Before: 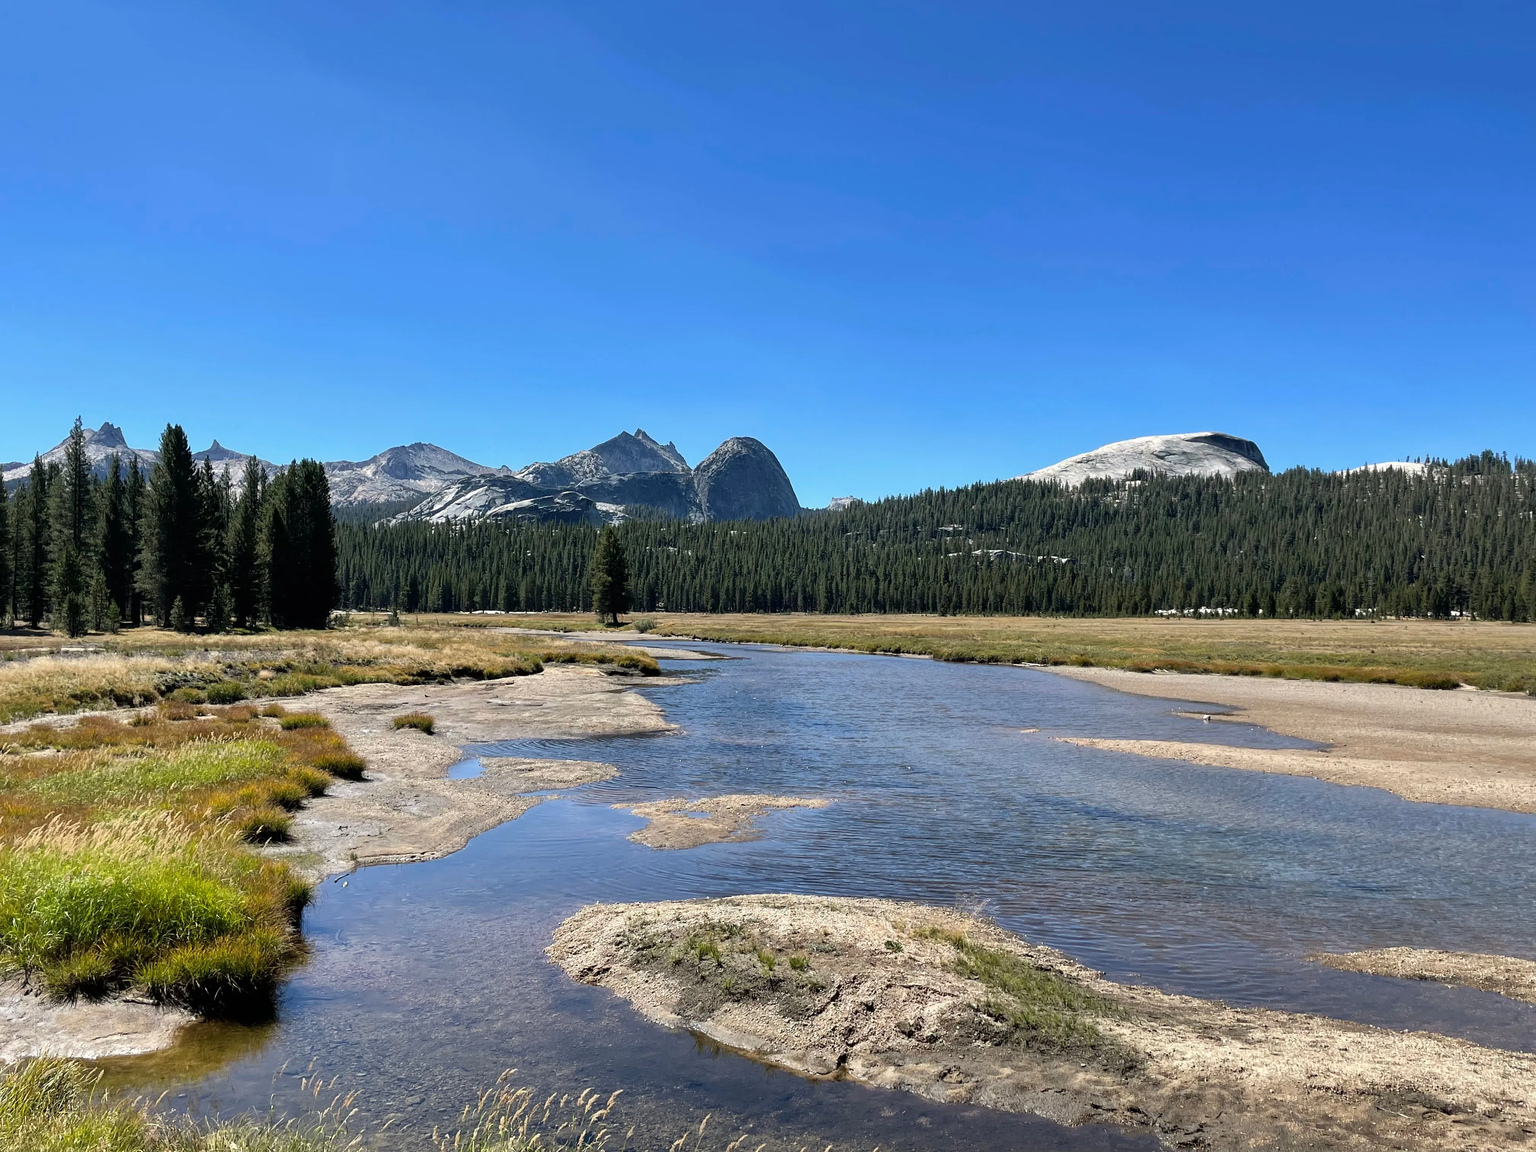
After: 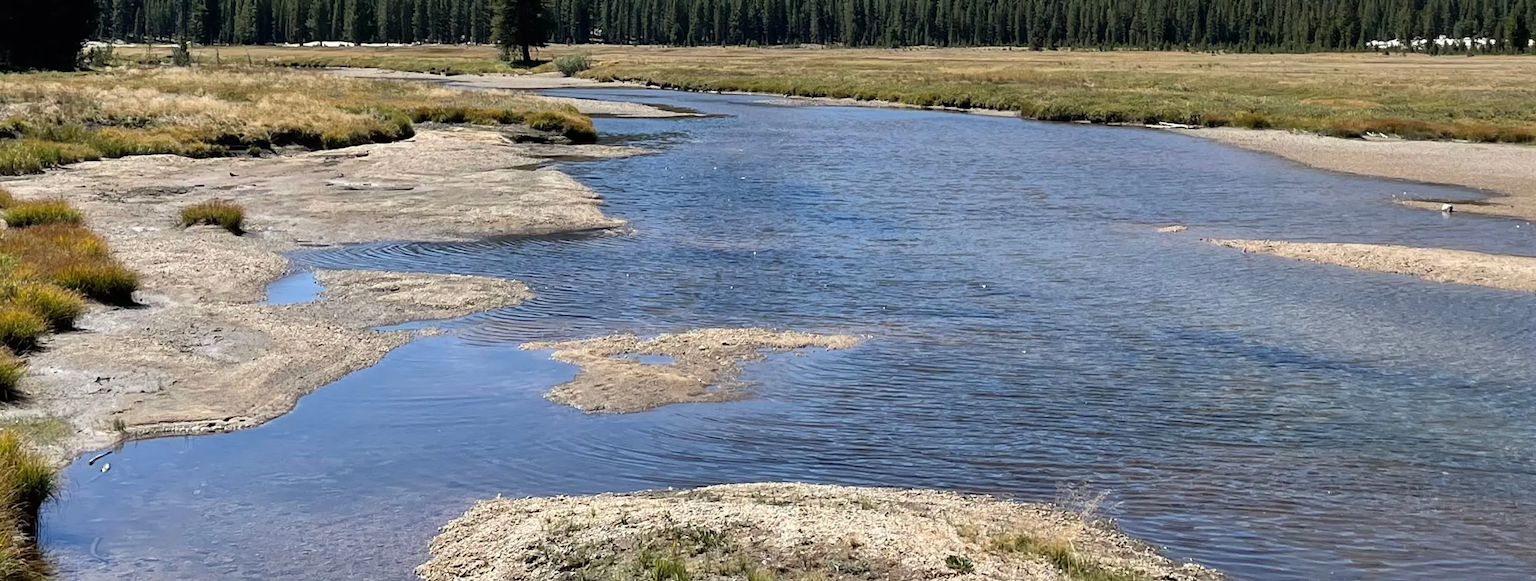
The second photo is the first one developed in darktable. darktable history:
crop: left 18.071%, top 50.712%, right 17.676%, bottom 16.845%
